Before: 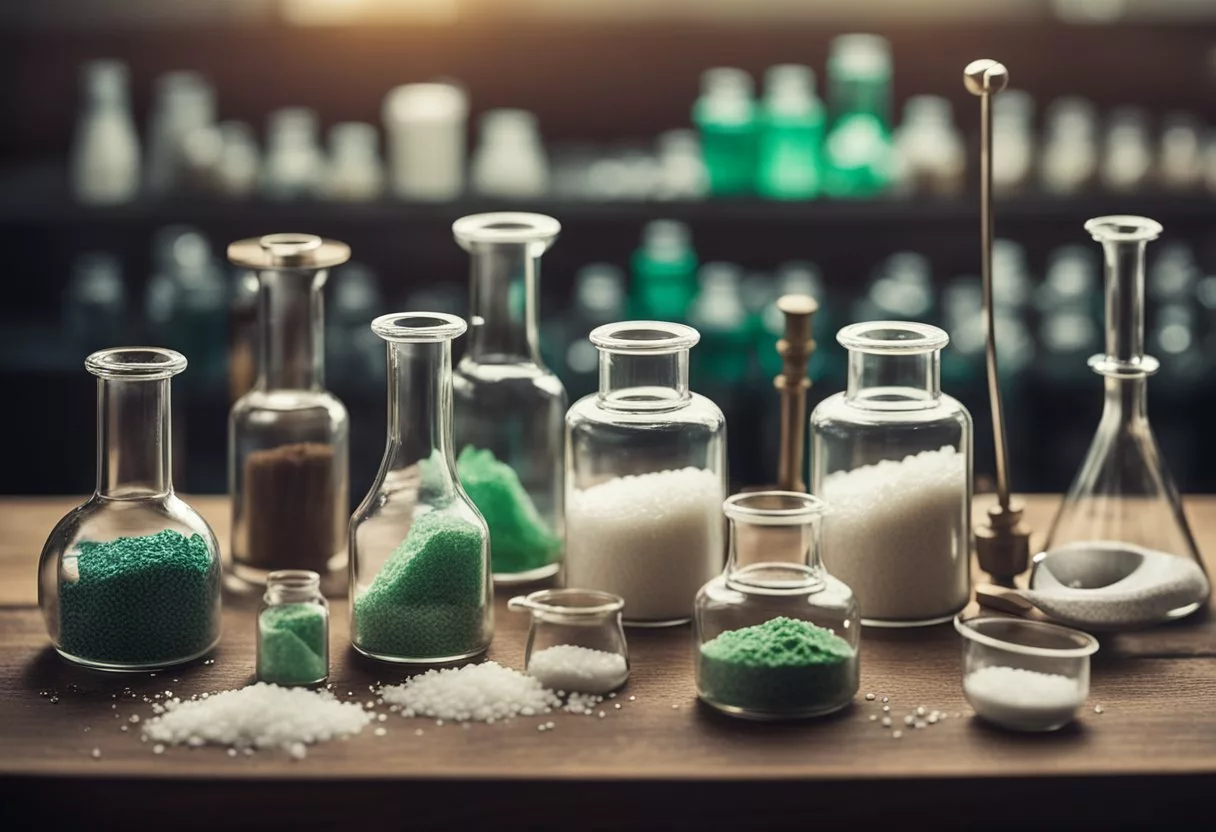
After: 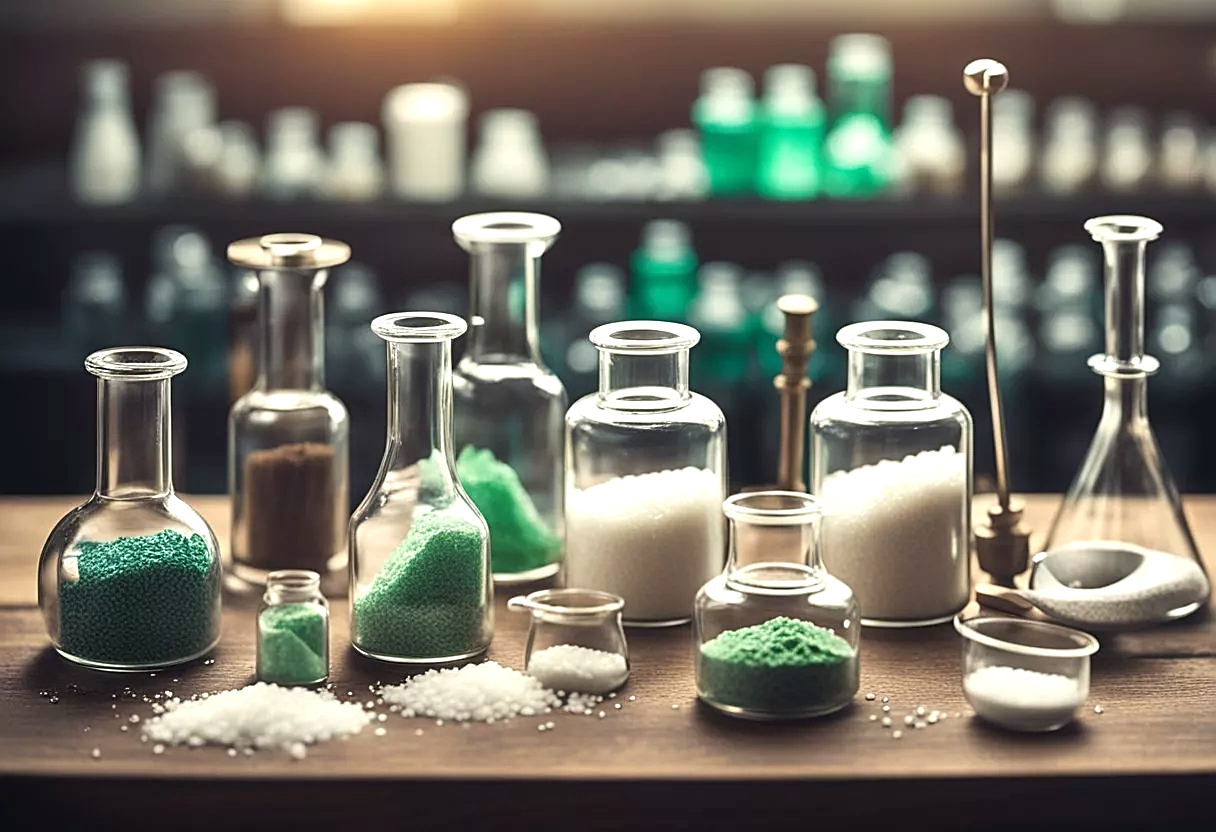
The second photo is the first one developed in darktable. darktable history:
exposure: exposure 0.556 EV, compensate highlight preservation false
sharpen: on, module defaults
